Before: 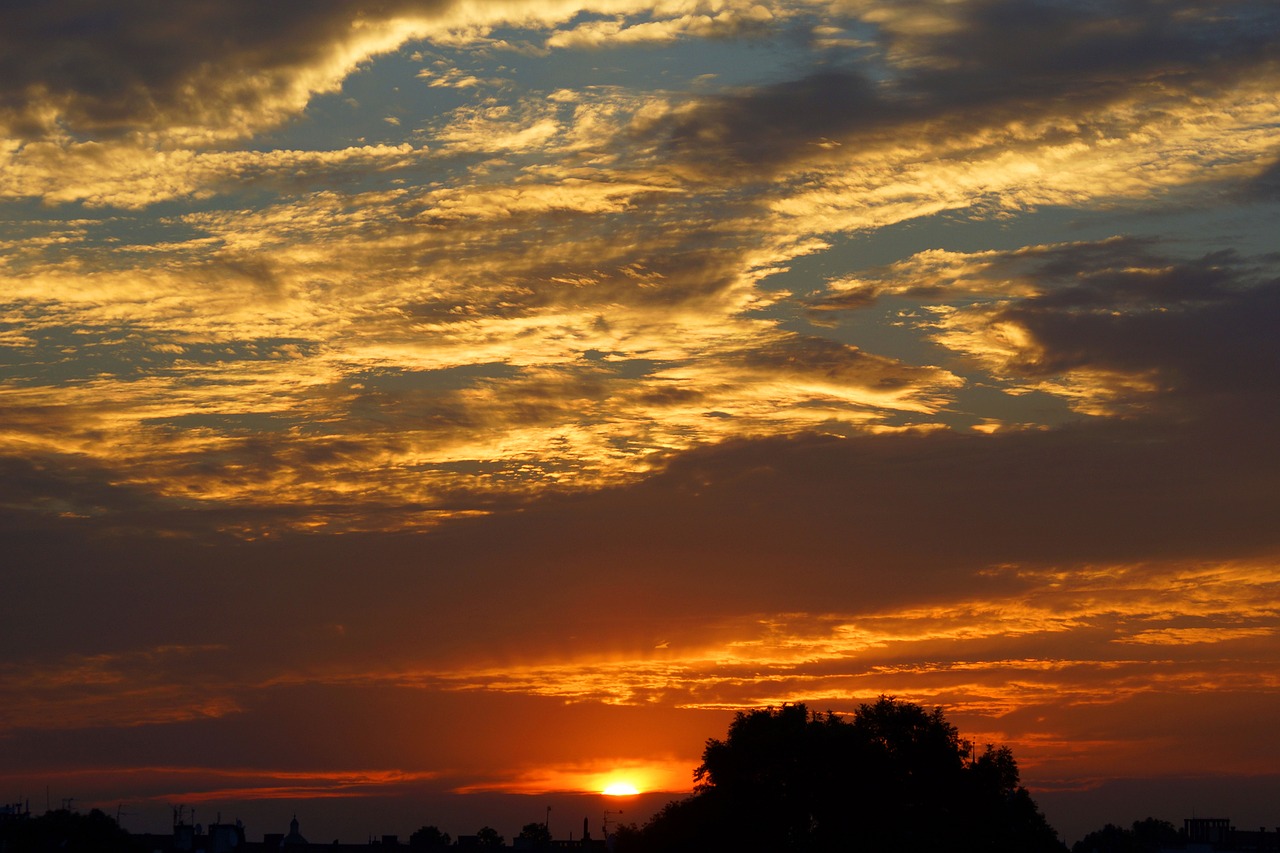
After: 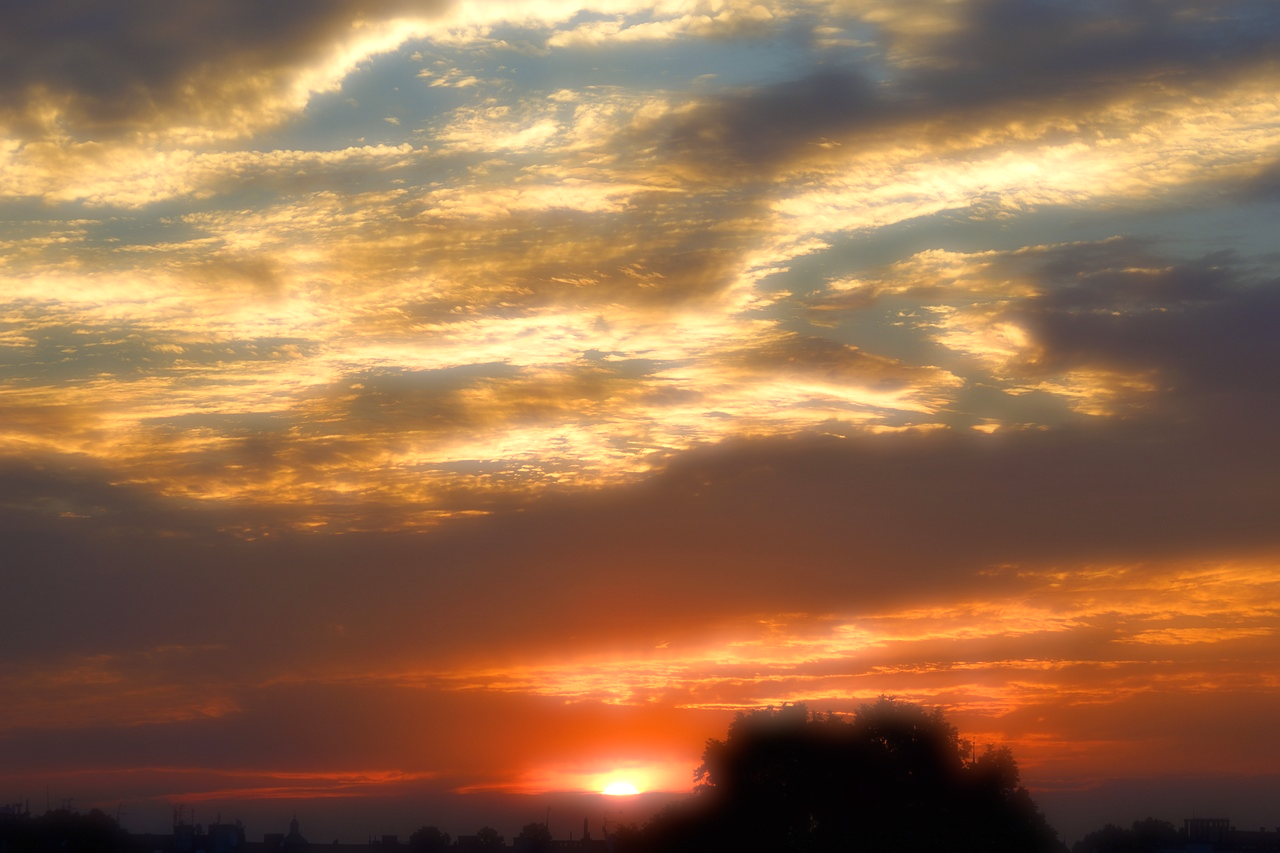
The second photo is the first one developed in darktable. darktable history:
soften: on, module defaults
white balance: red 0.974, blue 1.044
exposure: black level correction 0, exposure 0.7 EV, compensate exposure bias true, compensate highlight preservation false
